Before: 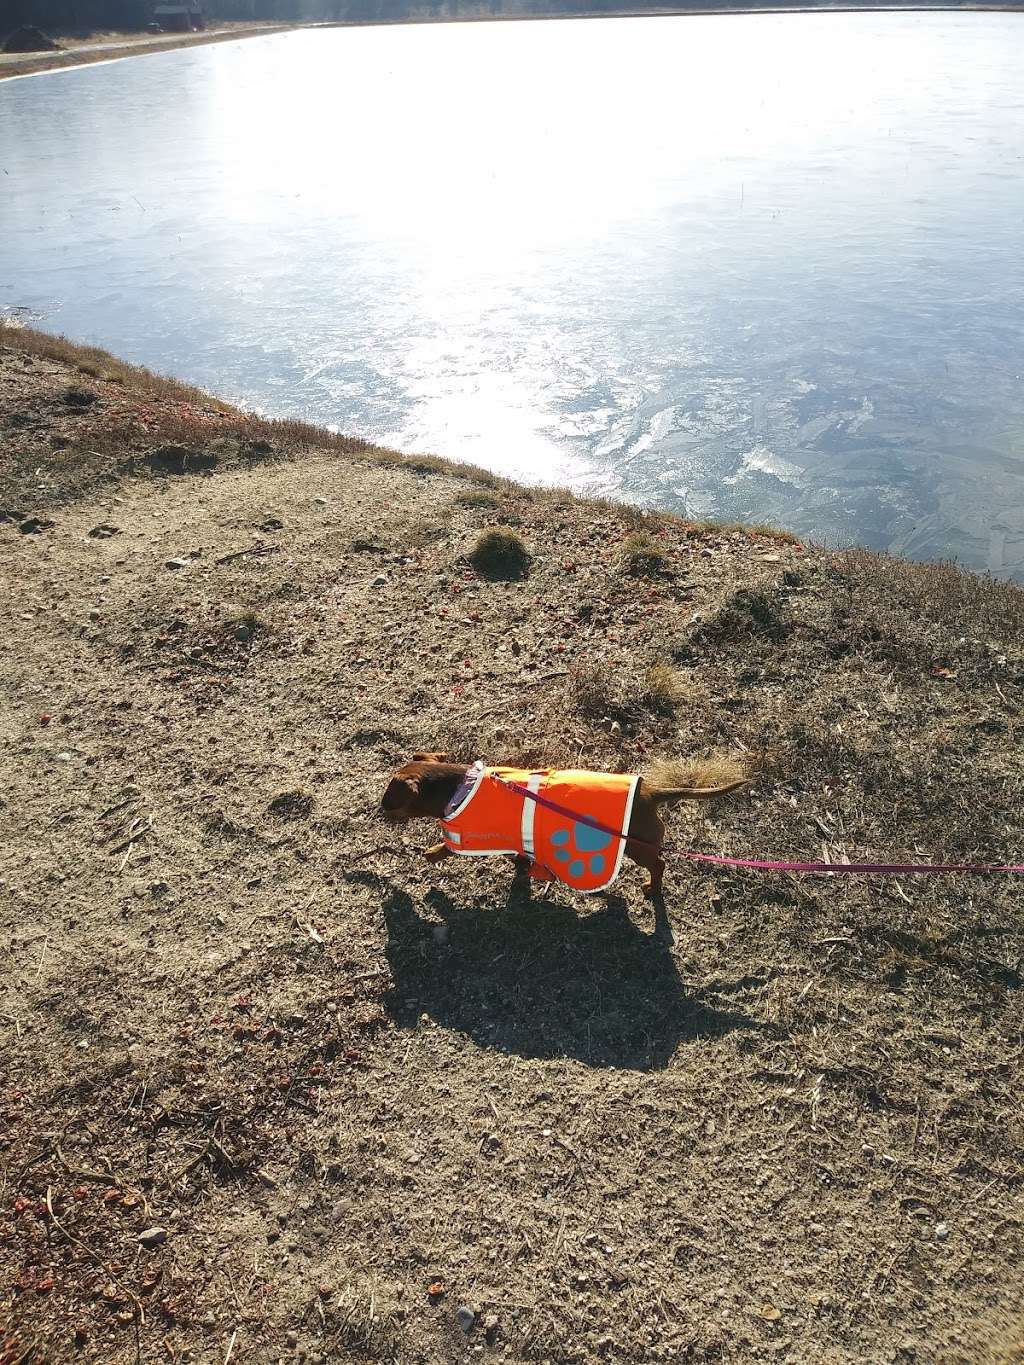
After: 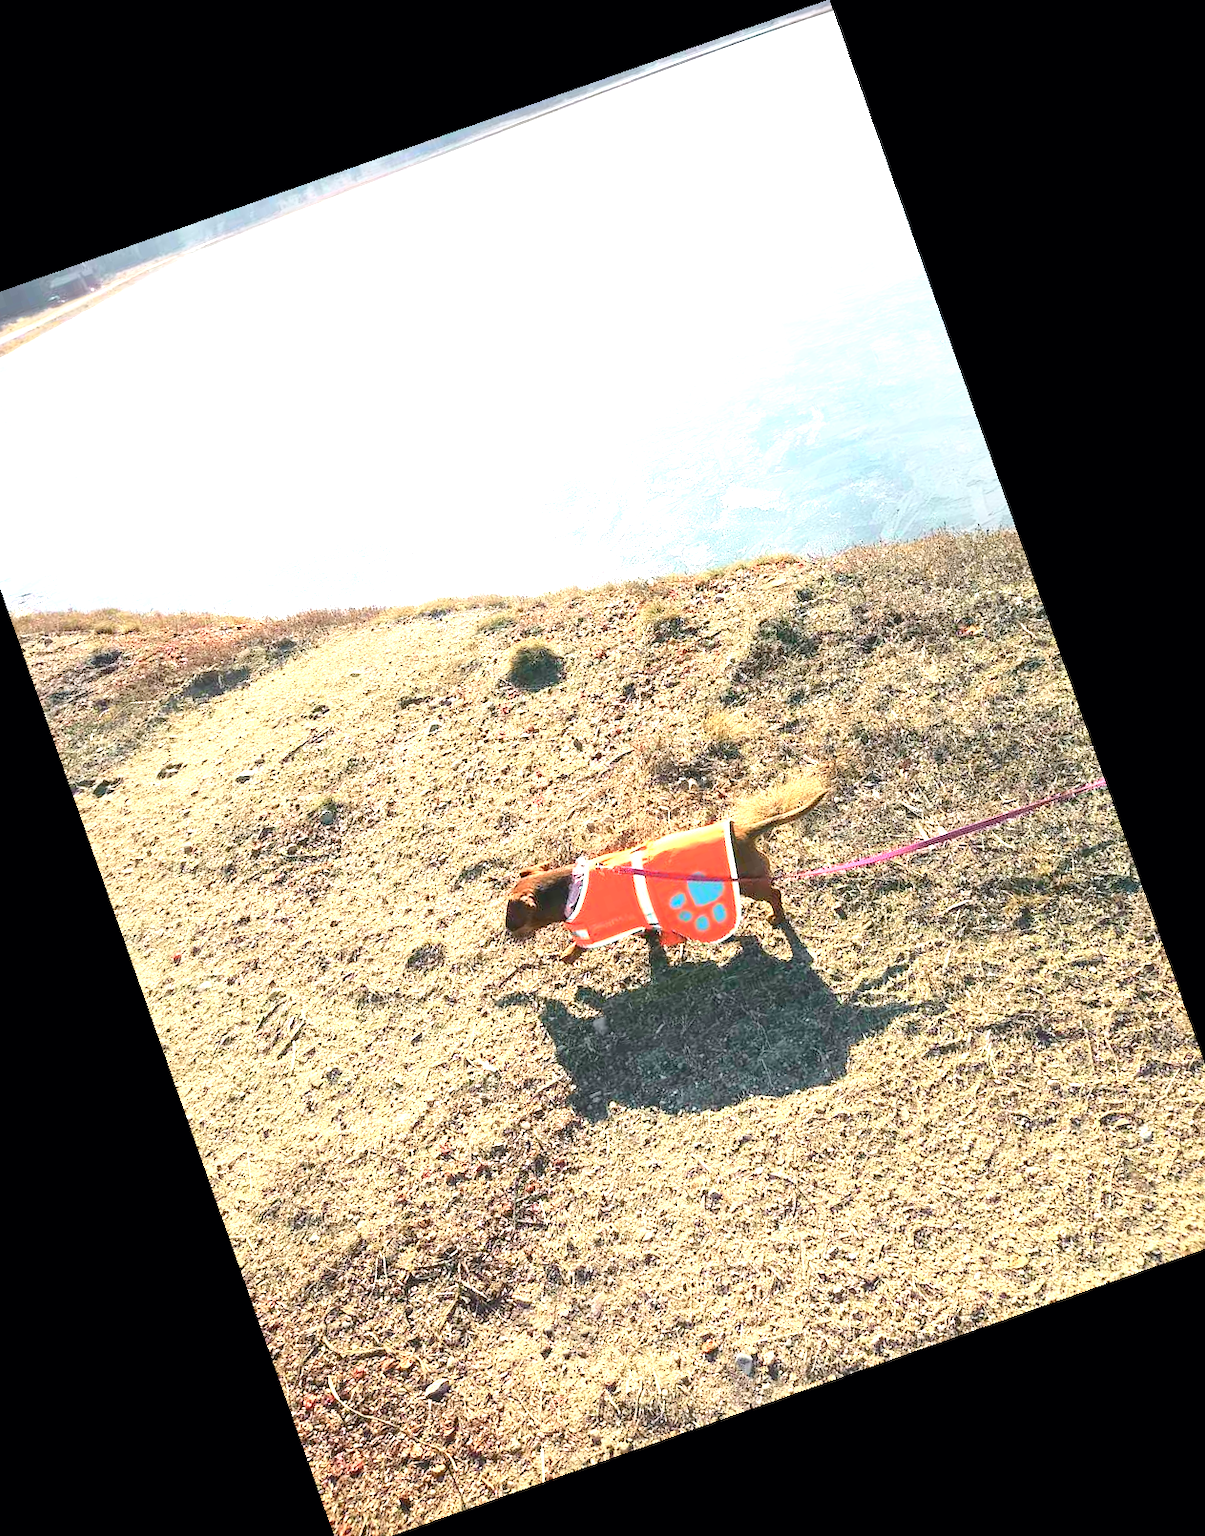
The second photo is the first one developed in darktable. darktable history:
exposure: black level correction 0.001, exposure 1.735 EV, compensate highlight preservation false
tone curve: curves: ch0 [(0, 0) (0.035, 0.017) (0.131, 0.108) (0.279, 0.279) (0.476, 0.554) (0.617, 0.693) (0.704, 0.77) (0.801, 0.854) (0.895, 0.927) (1, 0.976)]; ch1 [(0, 0) (0.318, 0.278) (0.444, 0.427) (0.493, 0.493) (0.537, 0.547) (0.594, 0.616) (0.746, 0.764) (1, 1)]; ch2 [(0, 0) (0.316, 0.292) (0.381, 0.37) (0.423, 0.448) (0.476, 0.482) (0.502, 0.498) (0.529, 0.532) (0.583, 0.608) (0.639, 0.657) (0.7, 0.7) (0.861, 0.808) (1, 0.951)], color space Lab, independent channels, preserve colors none
crop and rotate: angle 19.43°, left 6.812%, right 4.125%, bottom 1.087%
